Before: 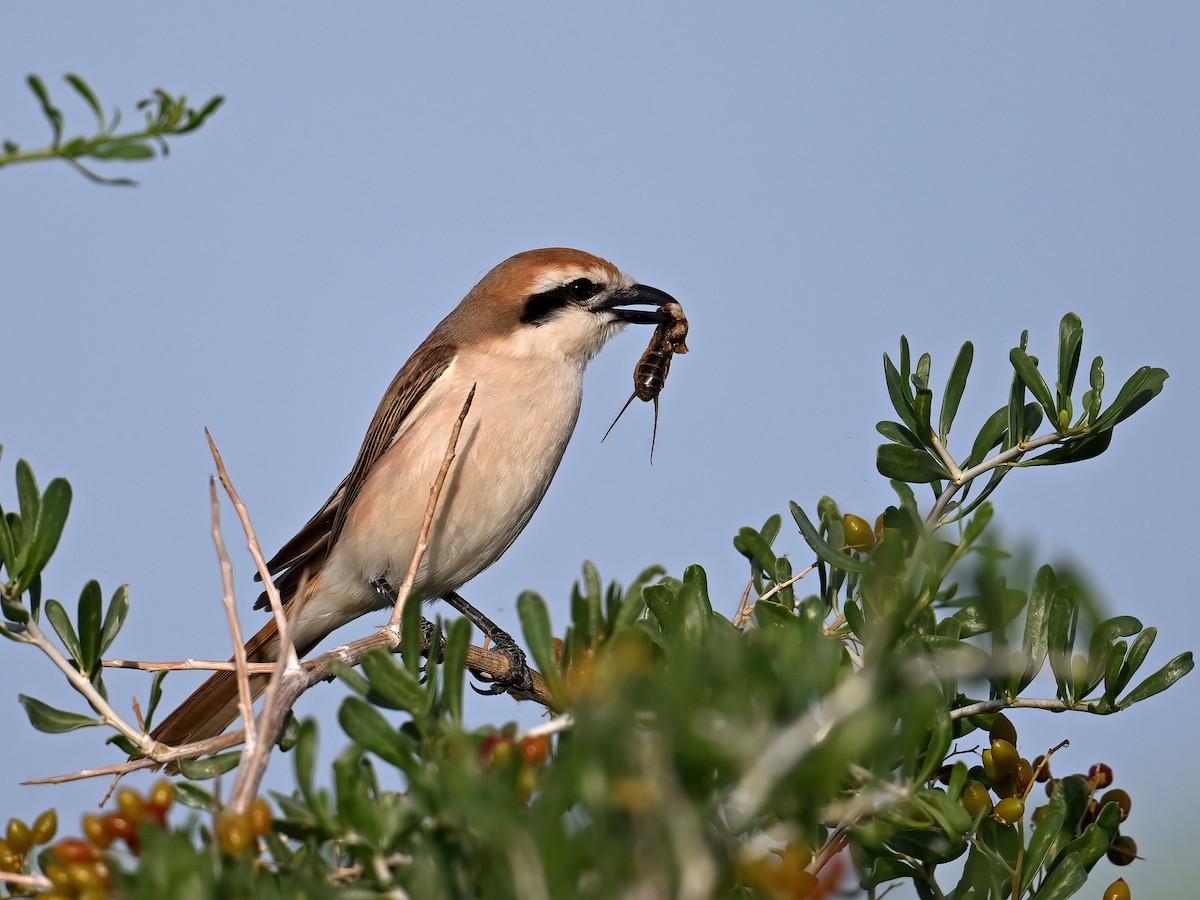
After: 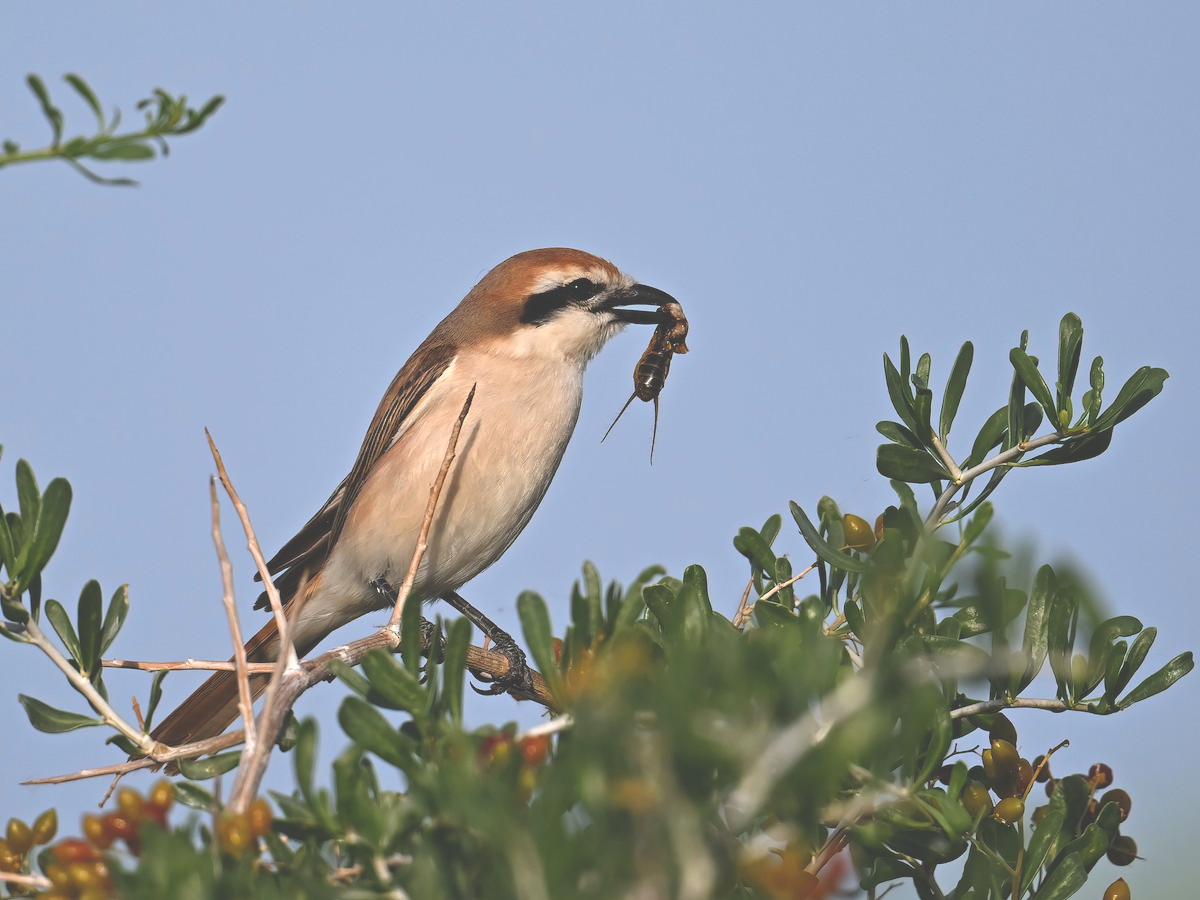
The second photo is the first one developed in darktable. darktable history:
color balance rgb: perceptual saturation grading › global saturation 10%
exposure: black level correction -0.041, exposure 0.064 EV, compensate highlight preservation false
